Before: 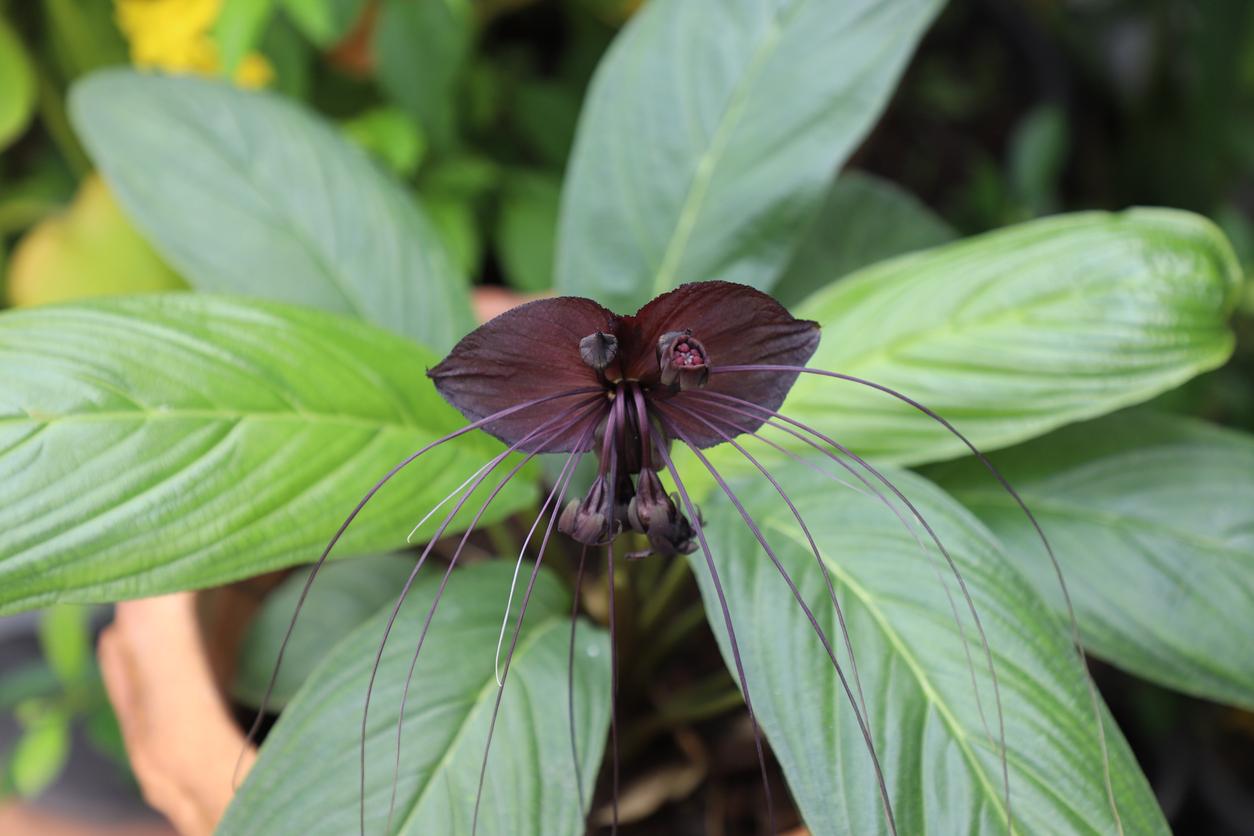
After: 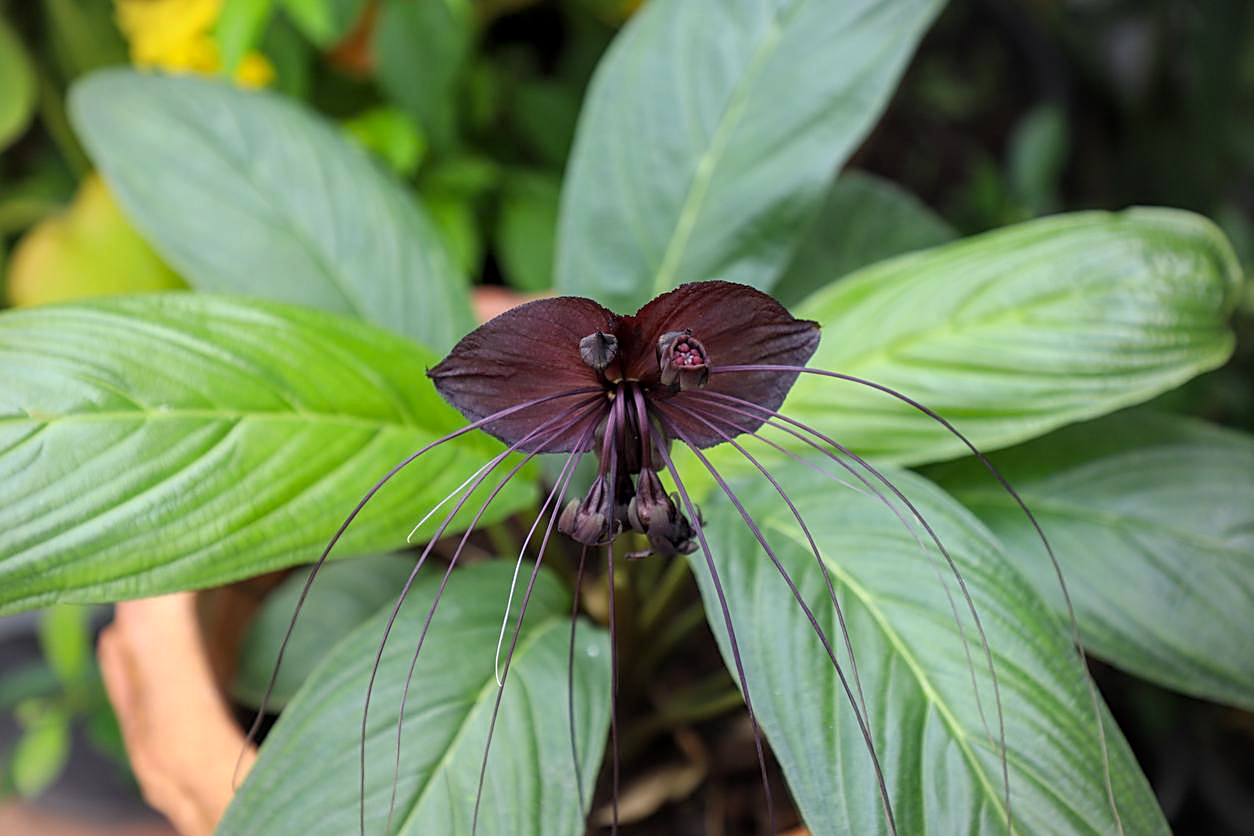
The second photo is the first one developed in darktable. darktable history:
vignetting: fall-off radius 60.89%, center (-0.122, -0.004)
local contrast: on, module defaults
sharpen: on, module defaults
color balance rgb: perceptual saturation grading › global saturation 14.678%
